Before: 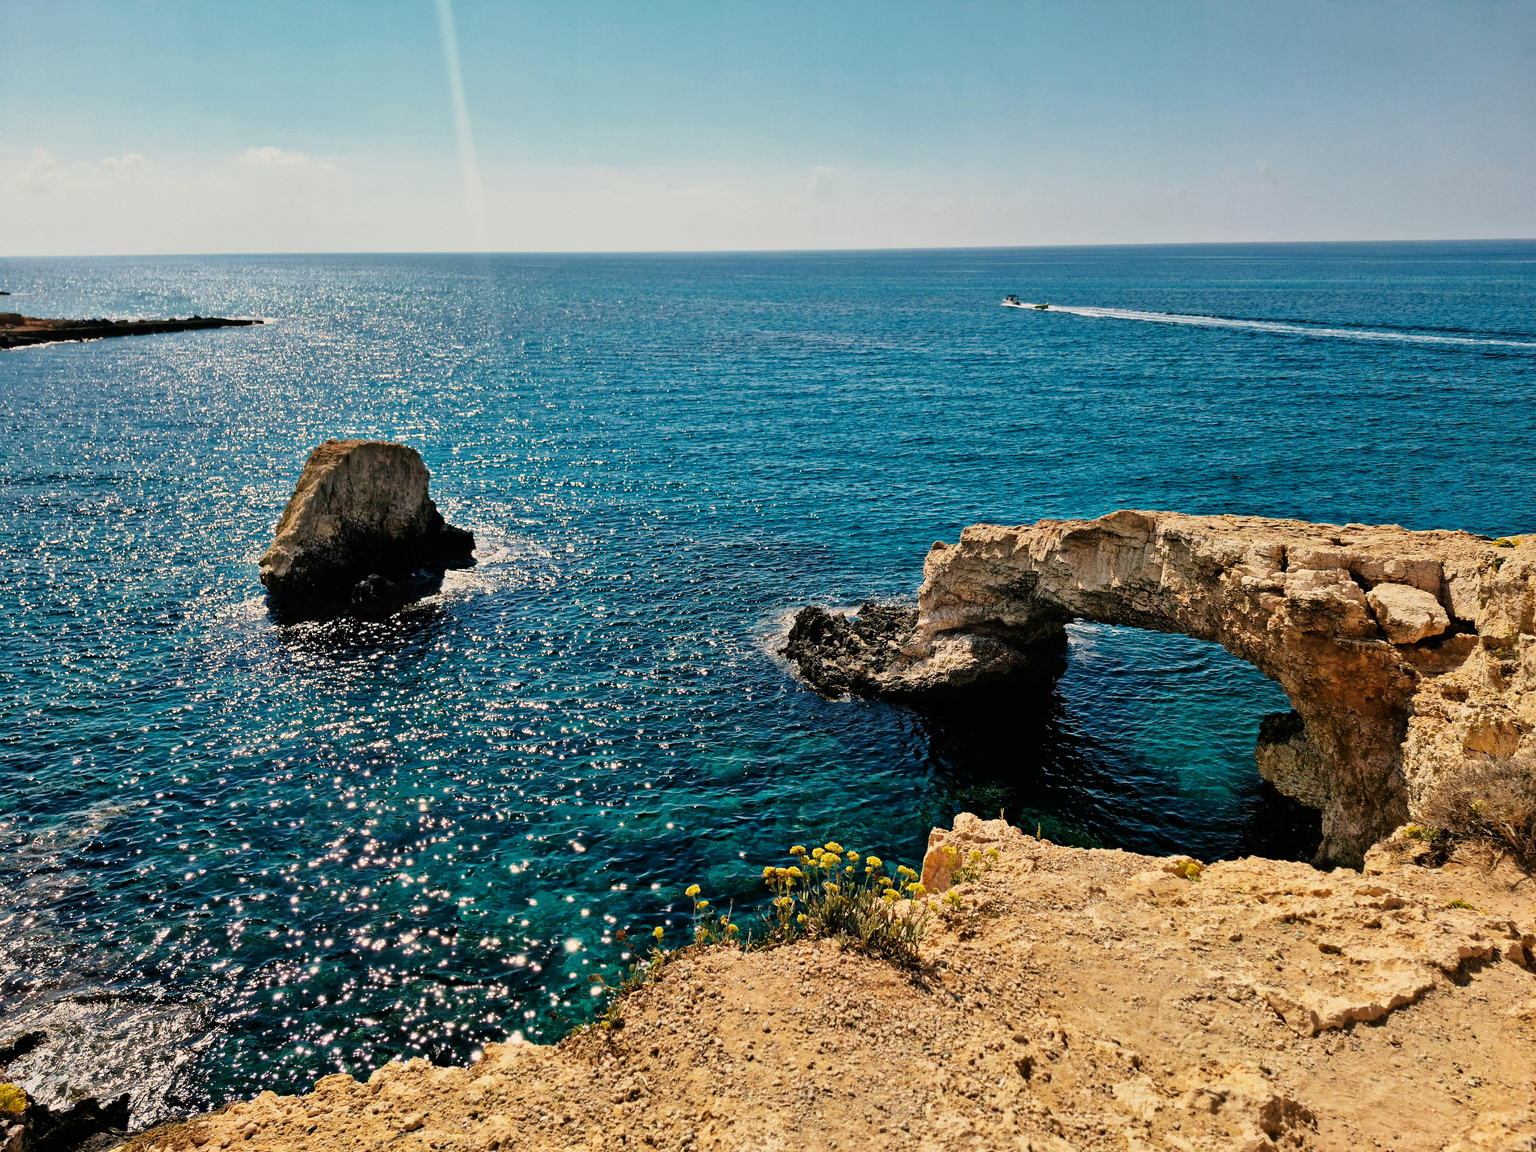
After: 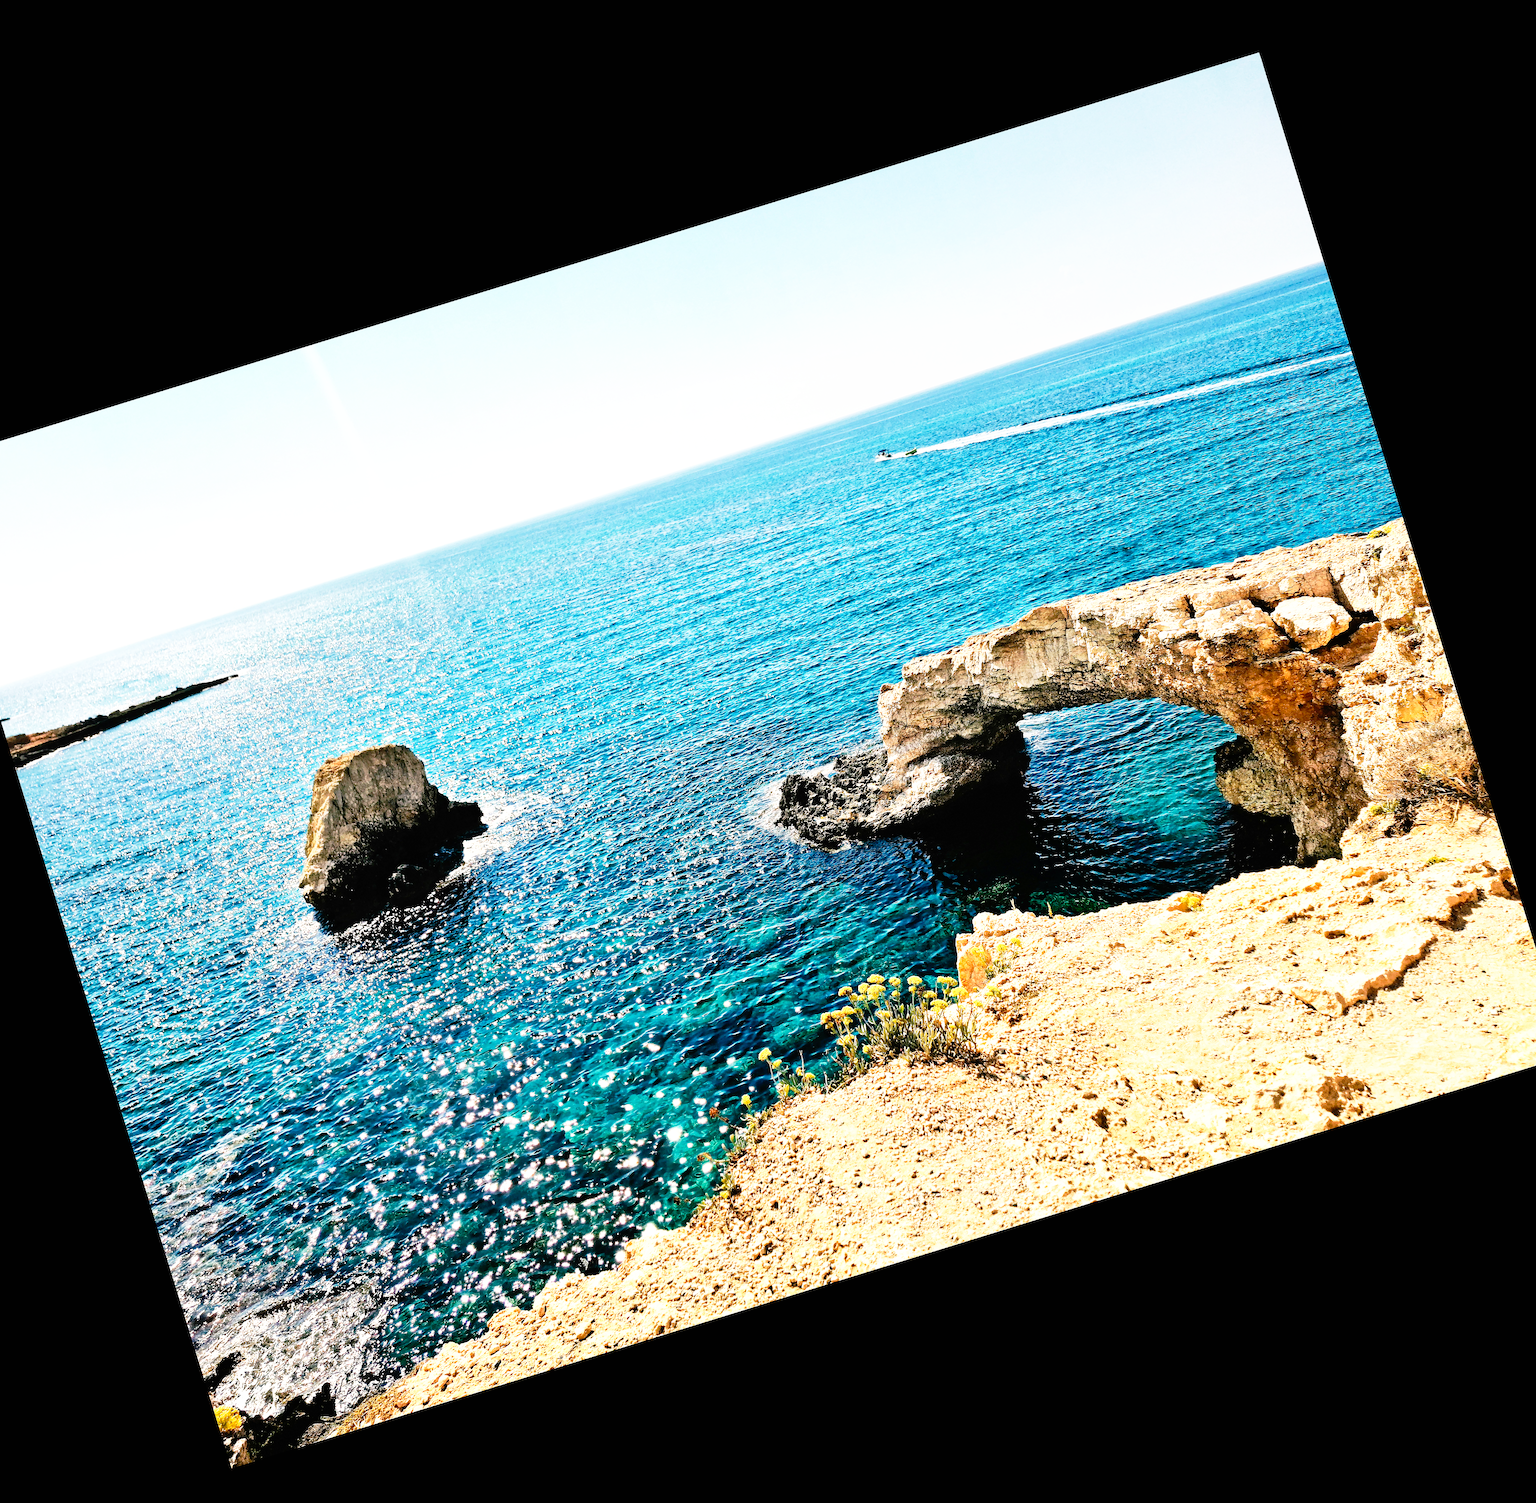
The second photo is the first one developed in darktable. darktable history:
crop and rotate: angle 19.43°, left 6.812%, right 4.125%, bottom 1.087%
exposure: black level correction 0, exposure 0.7 EV, compensate exposure bias true, compensate highlight preservation false
sharpen: on, module defaults
rotate and perspective: rotation 2.27°, automatic cropping off
base curve: curves: ch0 [(0, 0) (0.012, 0.01) (0.073, 0.168) (0.31, 0.711) (0.645, 0.957) (1, 1)], preserve colors none
